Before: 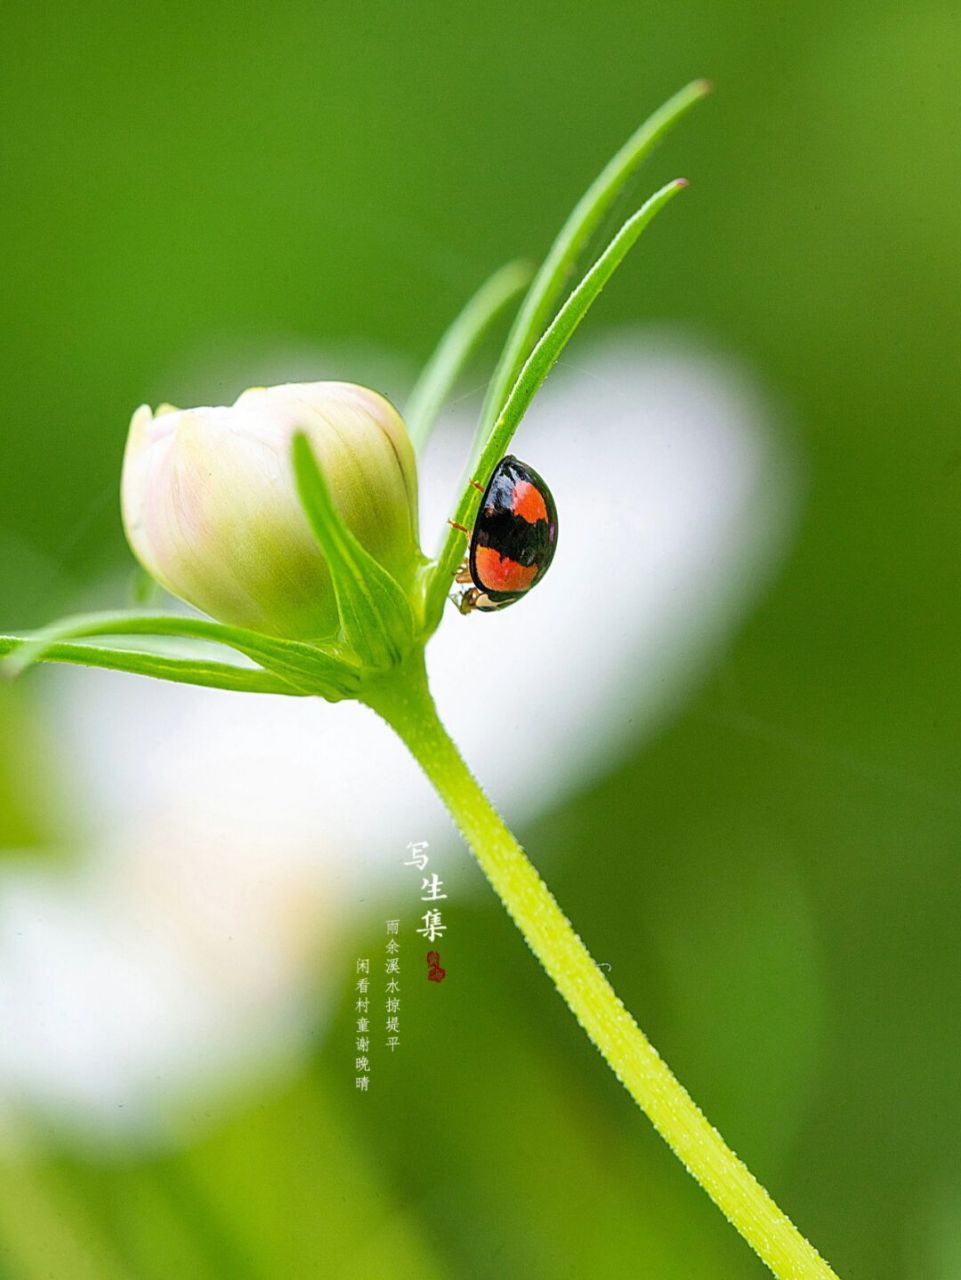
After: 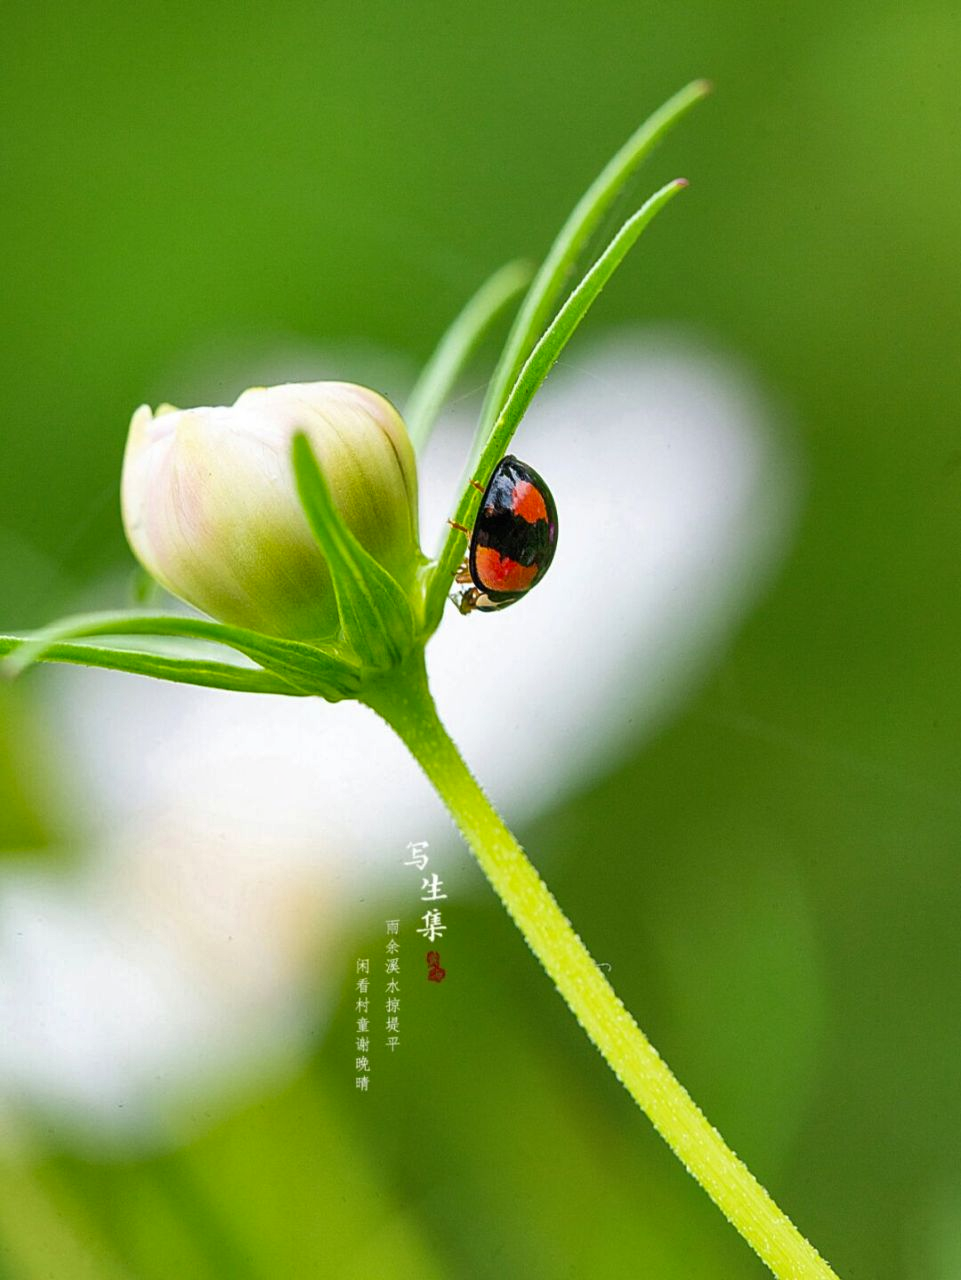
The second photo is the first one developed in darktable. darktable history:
shadows and highlights: shadows 52.77, soften with gaussian
